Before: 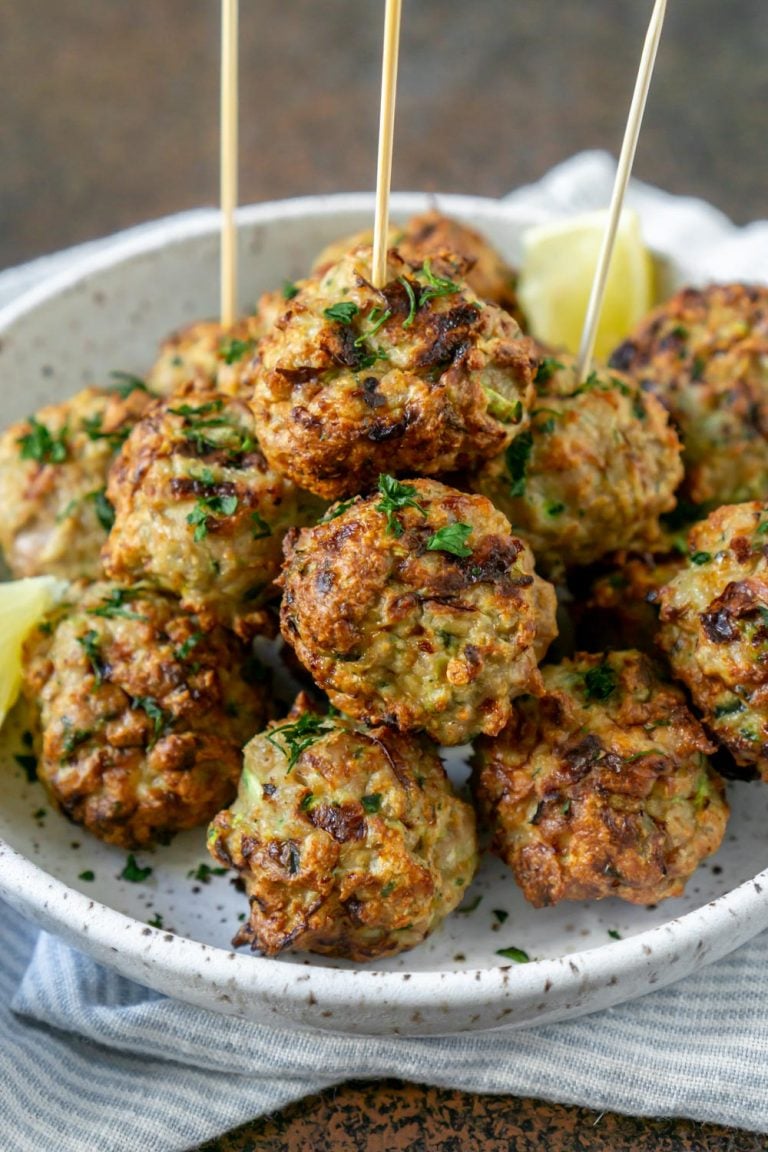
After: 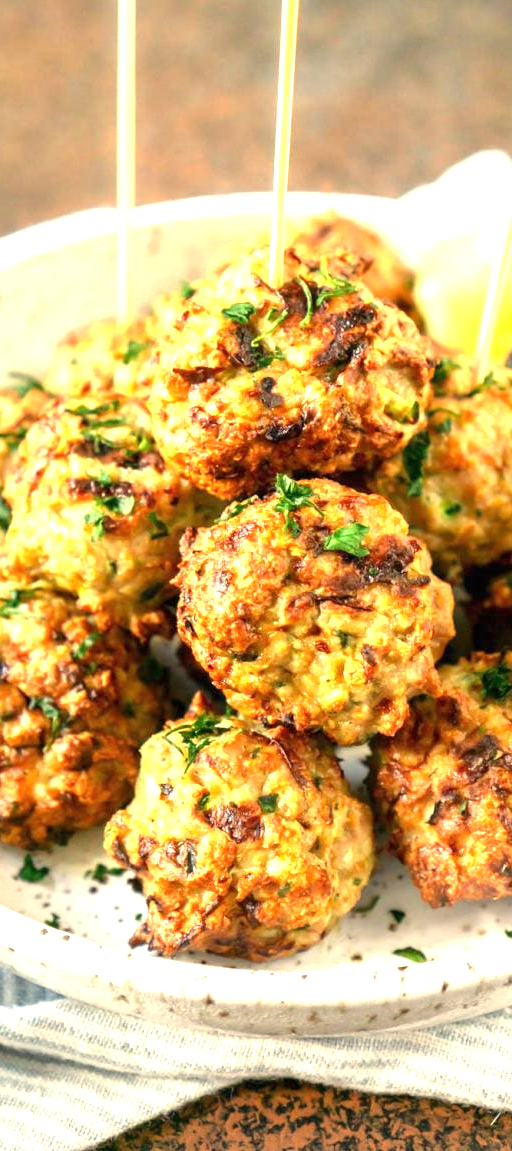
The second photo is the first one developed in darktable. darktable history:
exposure: black level correction 0, exposure 1.55 EV, compensate exposure bias true, compensate highlight preservation false
white balance: red 1.123, blue 0.83
crop and rotate: left 13.537%, right 19.796%
